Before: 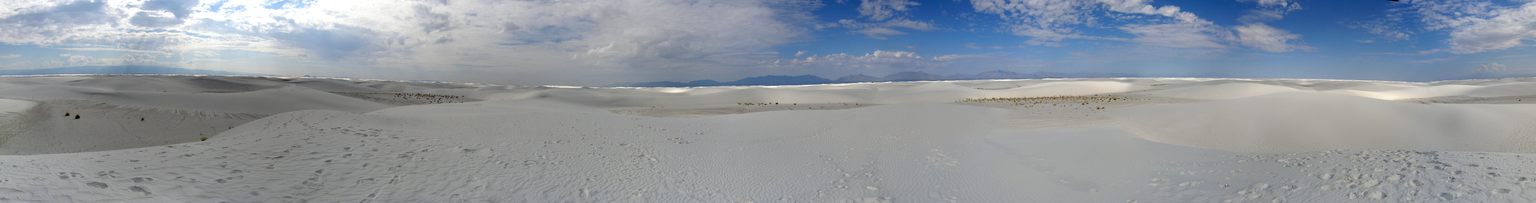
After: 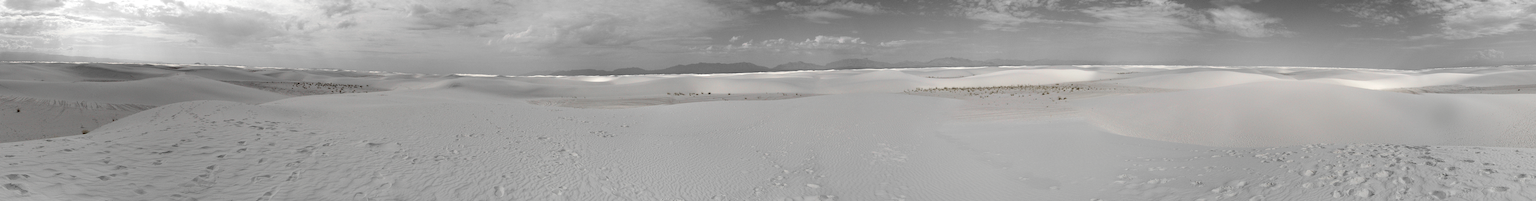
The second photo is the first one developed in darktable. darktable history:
contrast brightness saturation: contrast 0.072, brightness 0.083, saturation 0.177
color zones: curves: ch1 [(0, 0.831) (0.08, 0.771) (0.157, 0.268) (0.241, 0.207) (0.562, -0.005) (0.714, -0.013) (0.876, 0.01) (1, 0.831)]
crop and rotate: left 8.212%, top 8.929%
vignetting: fall-off start 100.93%, width/height ratio 1.304
